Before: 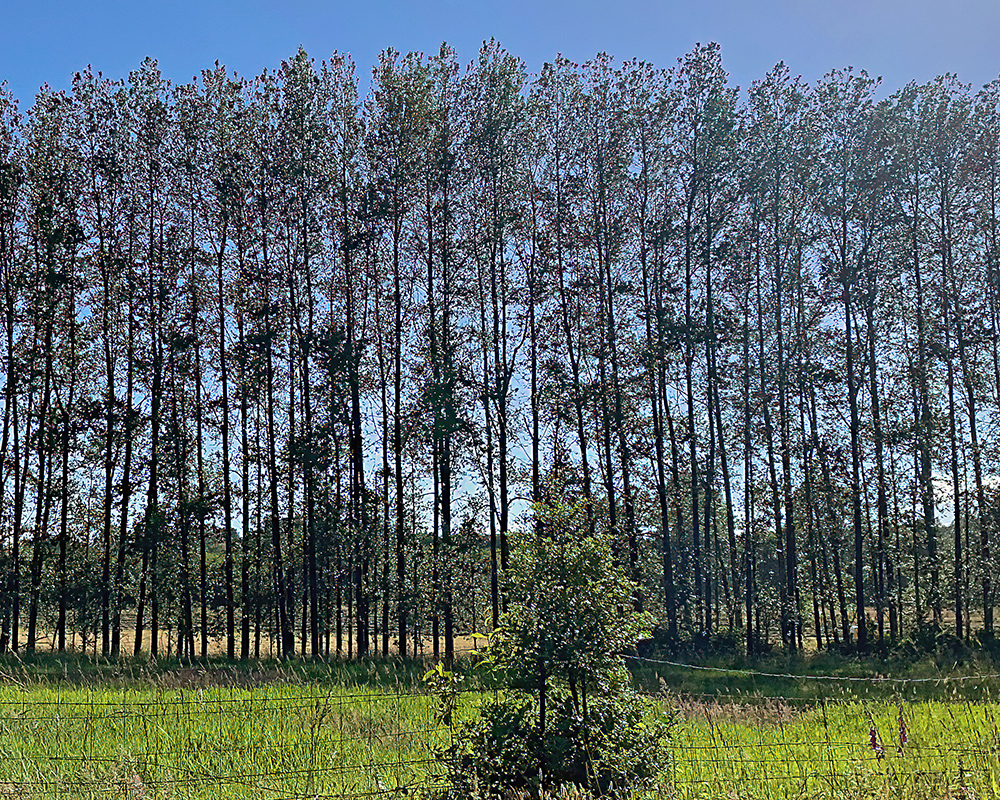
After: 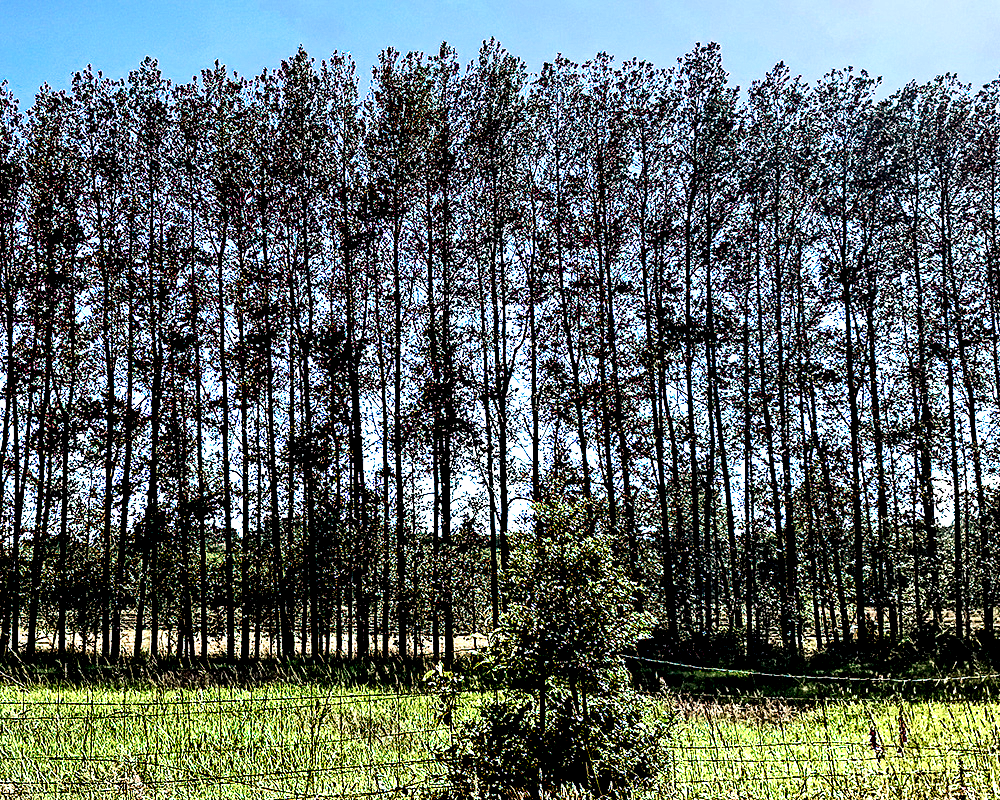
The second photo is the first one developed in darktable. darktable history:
filmic rgb: white relative exposure 2.34 EV, hardness 6.59
white balance: red 1.029, blue 0.92
contrast brightness saturation: contrast 0.24, brightness 0.09
color balance rgb: shadows lift › luminance -20%, power › hue 72.24°, highlights gain › luminance 15%, global offset › hue 171.6°, perceptual saturation grading › highlights -30%, perceptual saturation grading › shadows 20%, global vibrance 30%, contrast 10%
exposure: exposure 0.191 EV, compensate highlight preservation false
color contrast: green-magenta contrast 1.2, blue-yellow contrast 1.2
local contrast: shadows 185%, detail 225%
color calibration: illuminant as shot in camera, x 0.358, y 0.373, temperature 4628.91 K
